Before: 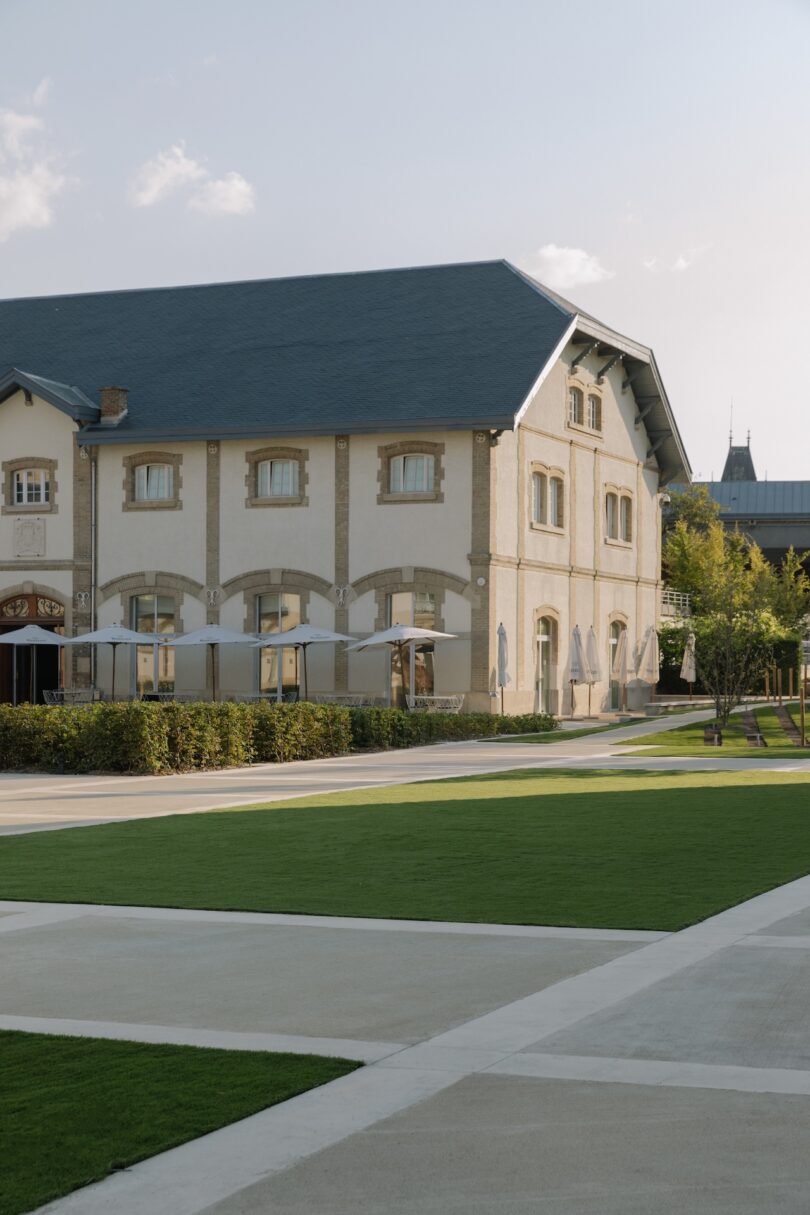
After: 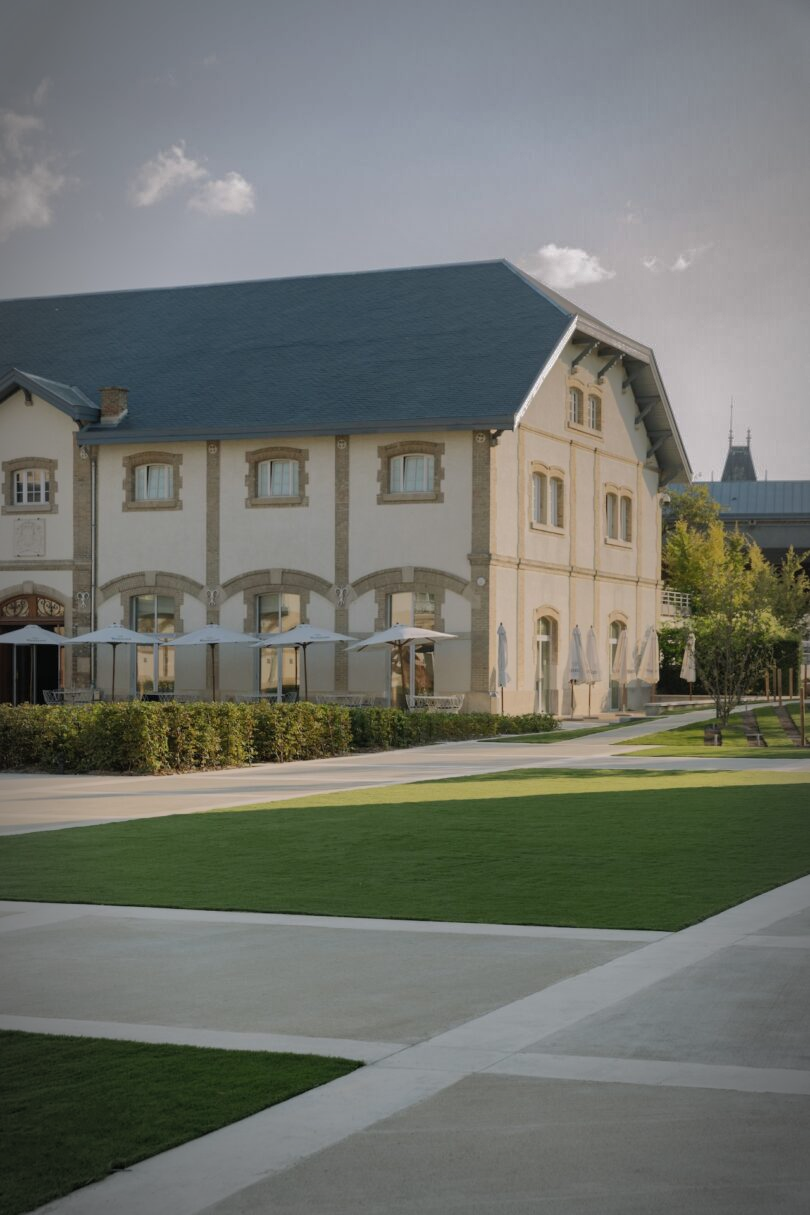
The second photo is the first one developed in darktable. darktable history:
vignetting: automatic ratio true
shadows and highlights: shadows 38.43, highlights -74.54
